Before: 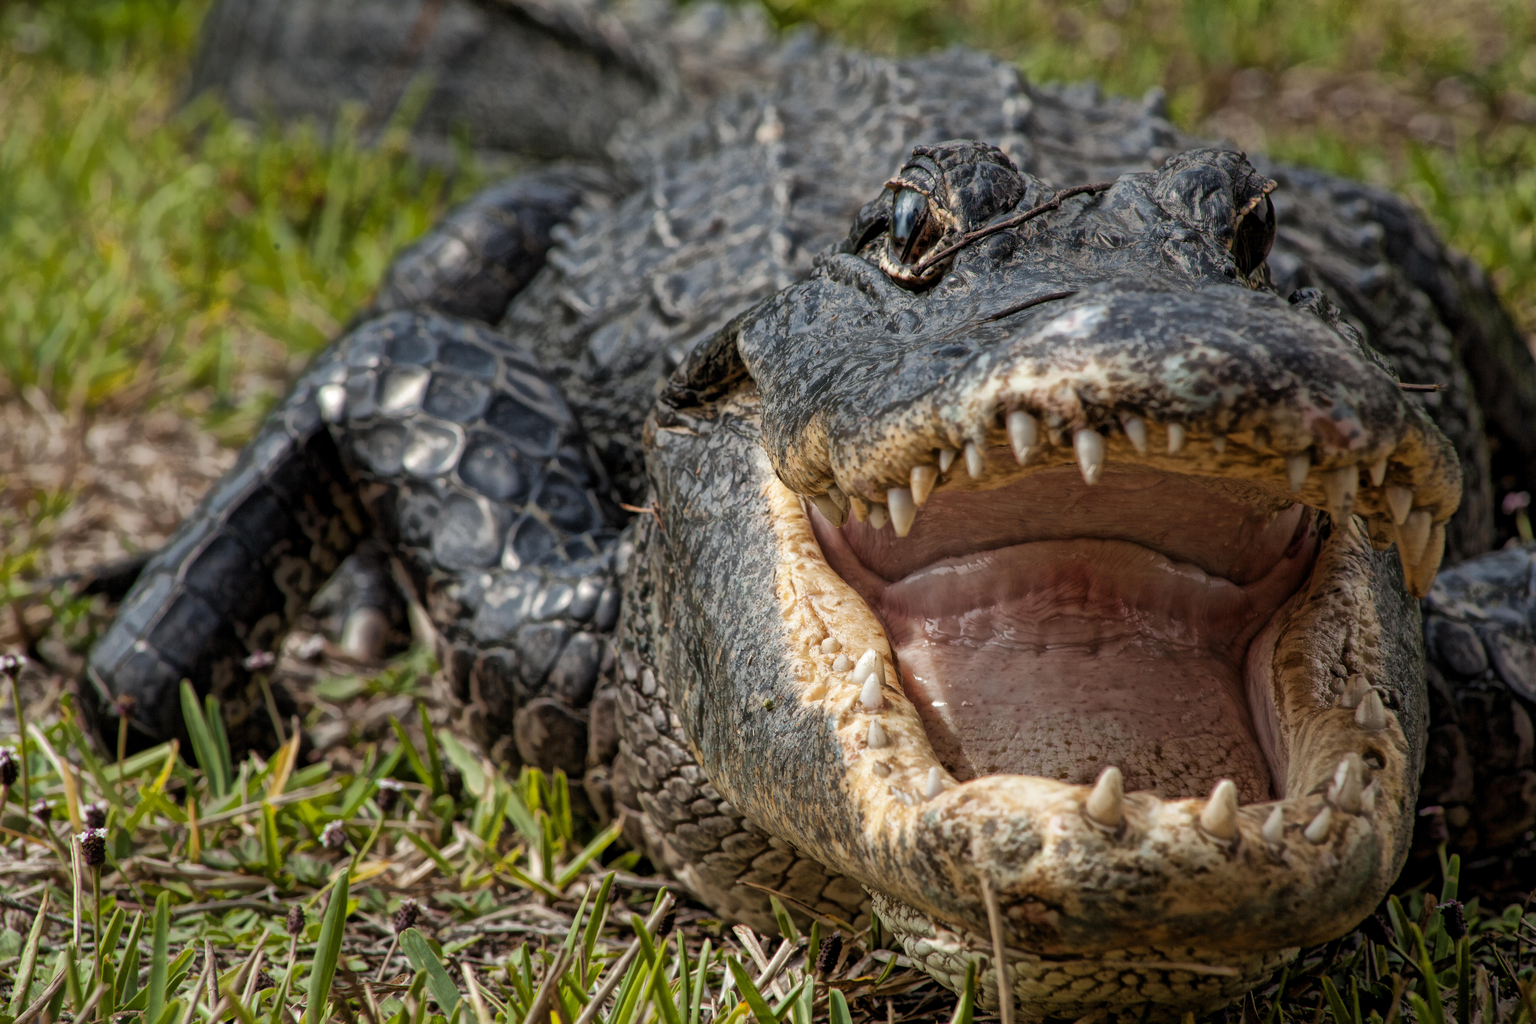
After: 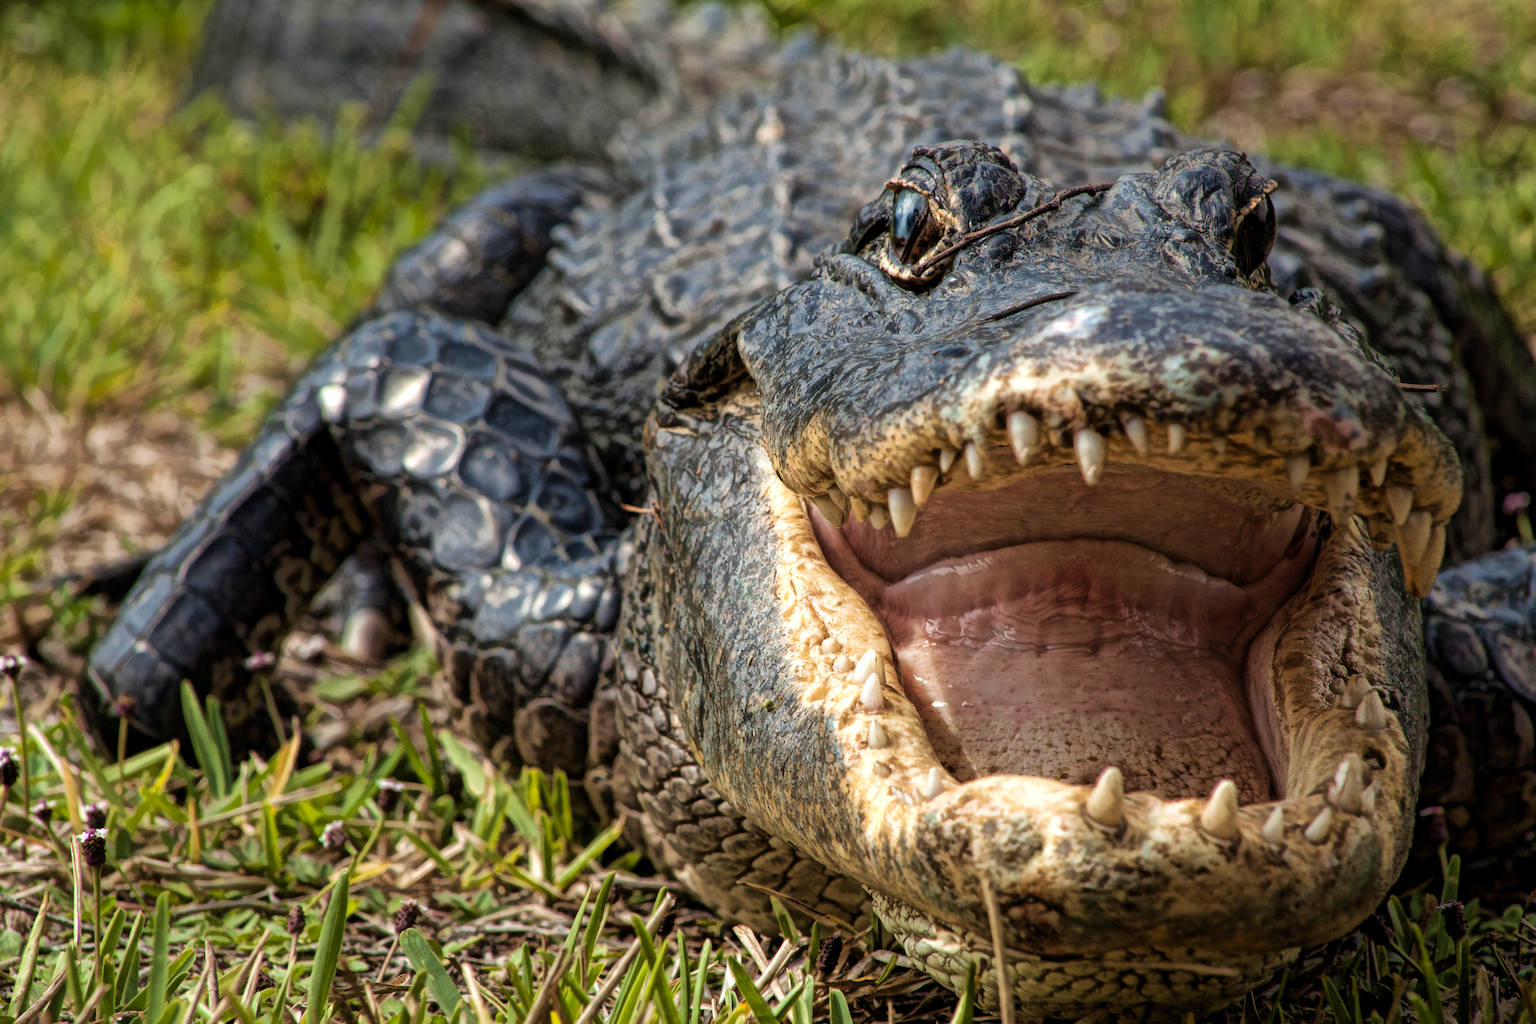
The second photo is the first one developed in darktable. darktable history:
velvia: strength 39.8%
tone equalizer: -8 EV -0.437 EV, -7 EV -0.407 EV, -6 EV -0.298 EV, -5 EV -0.238 EV, -3 EV 0.235 EV, -2 EV 0.318 EV, -1 EV 0.384 EV, +0 EV 0.407 EV, mask exposure compensation -0.507 EV
